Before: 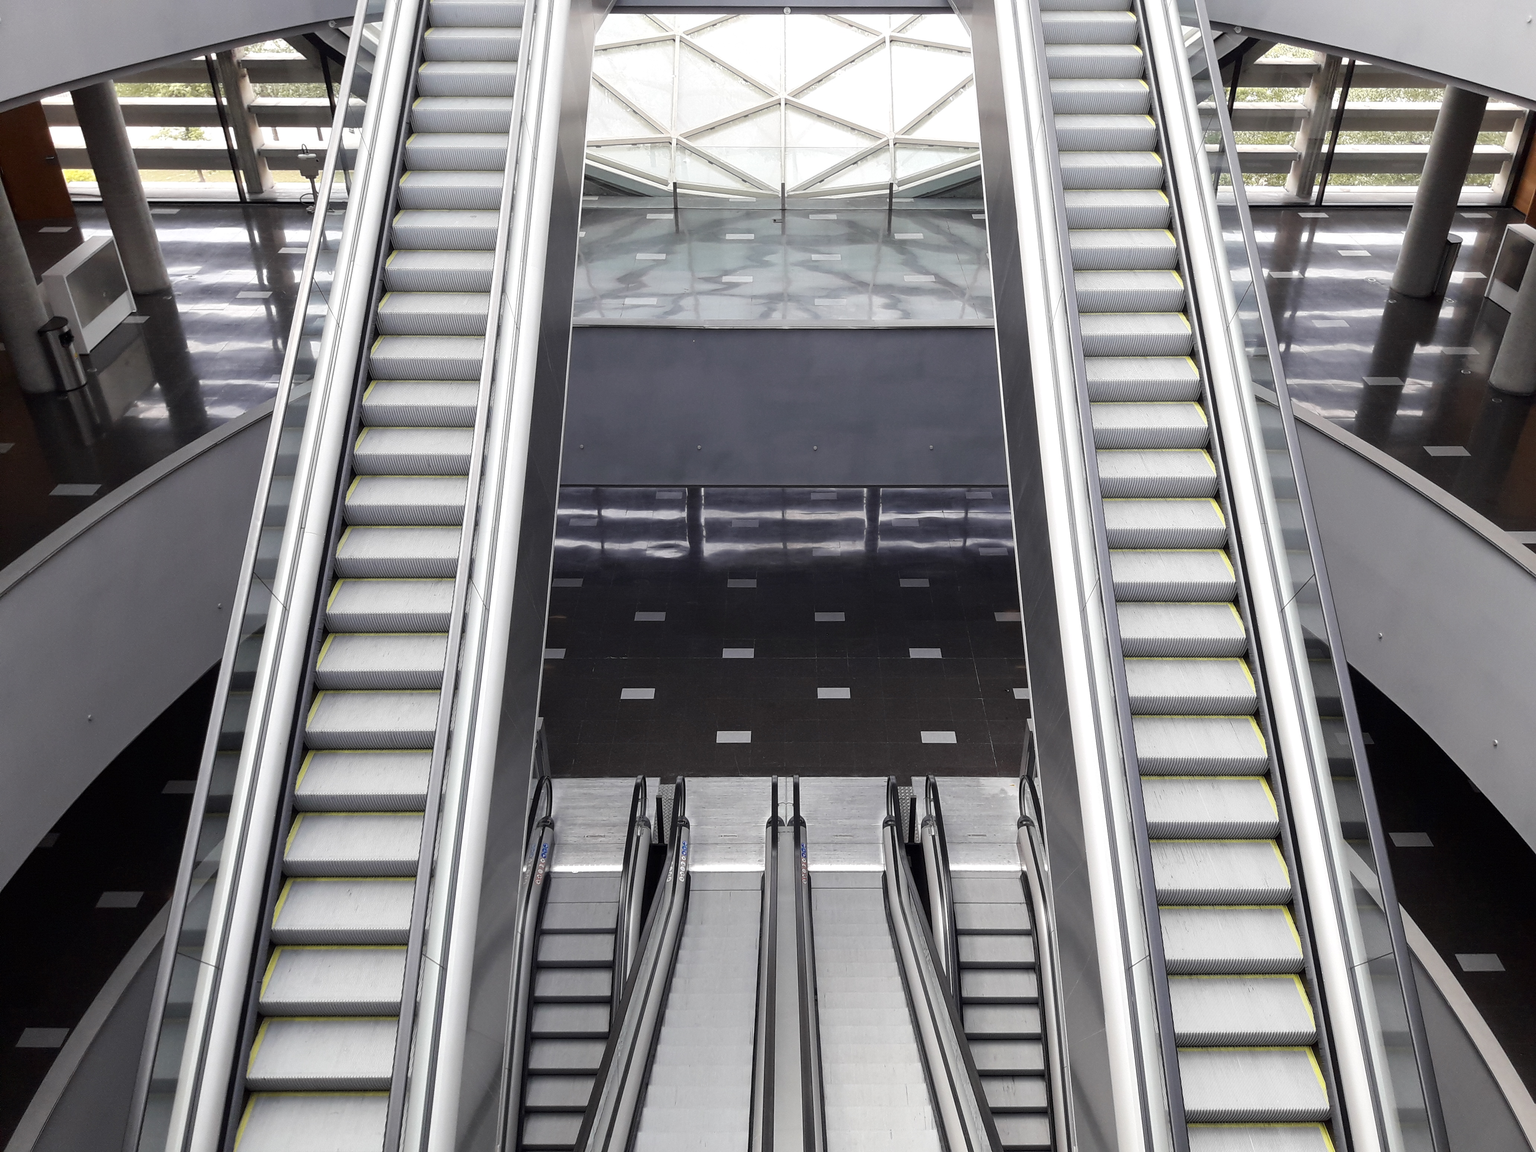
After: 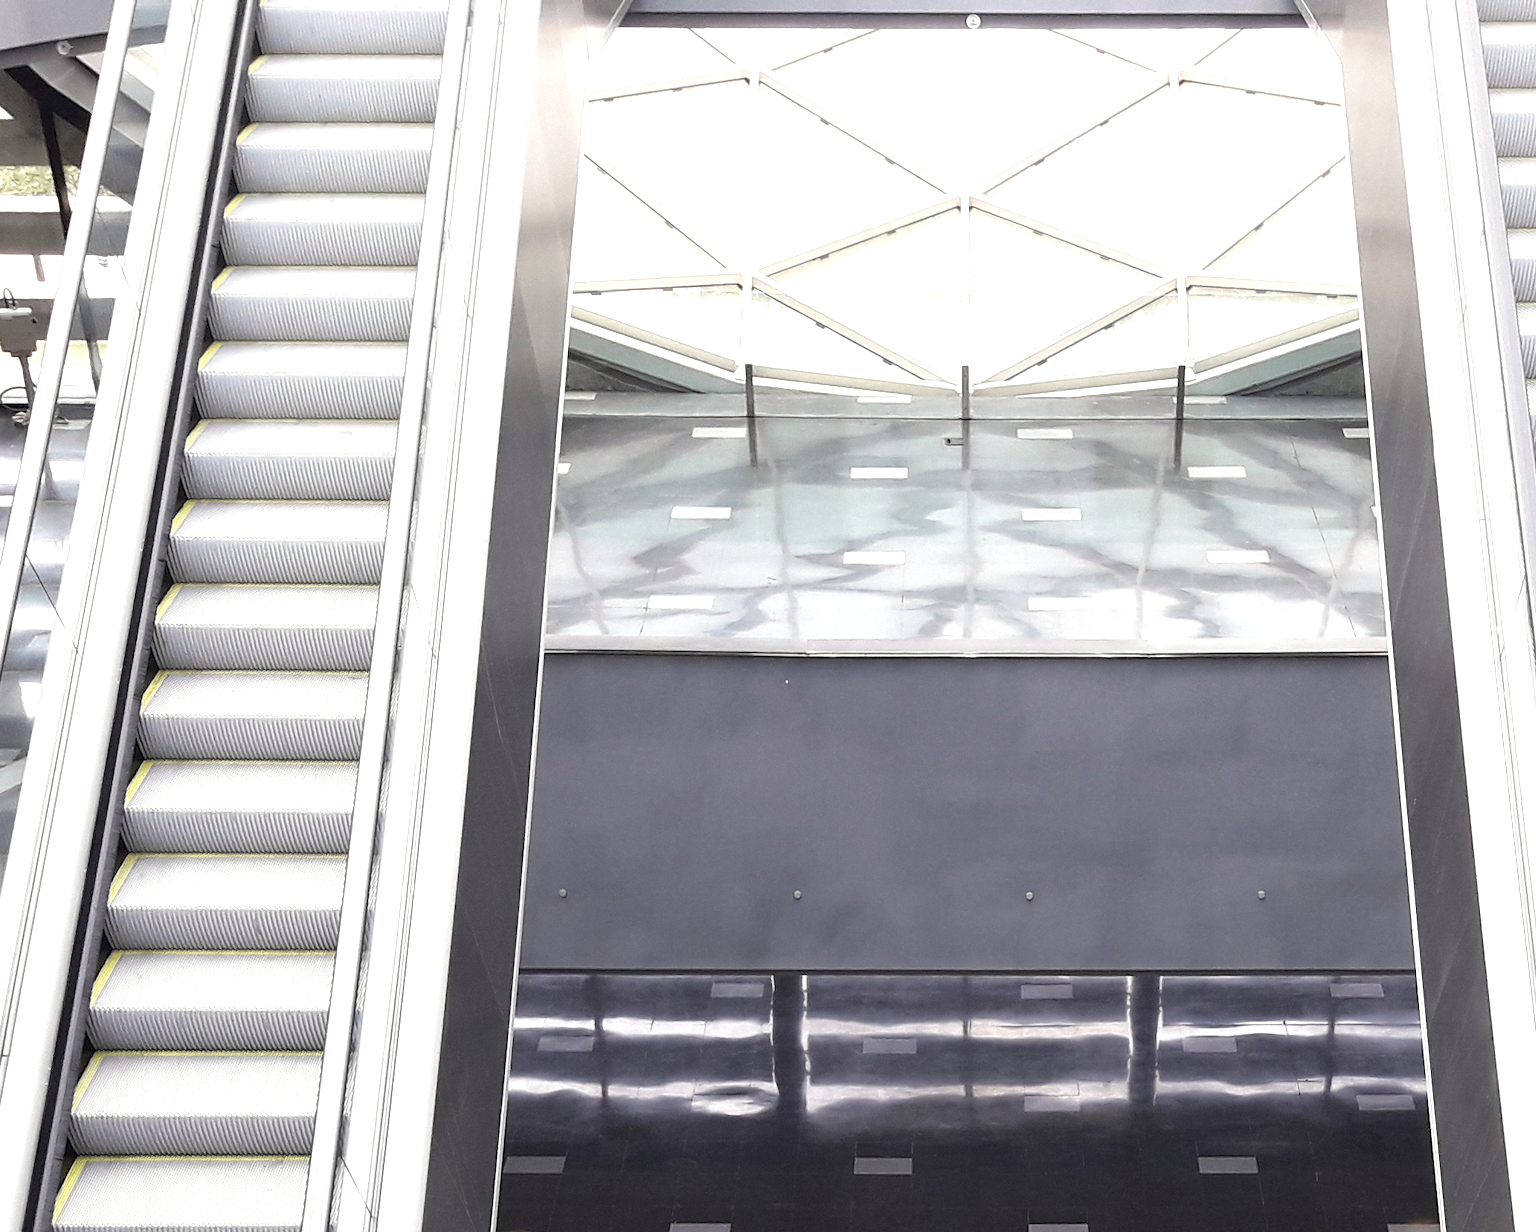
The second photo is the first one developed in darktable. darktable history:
white balance: red 1.009, blue 0.985
exposure: black level correction 0, exposure 0.9 EV, compensate highlight preservation false
crop: left 19.556%, right 30.401%, bottom 46.458%
